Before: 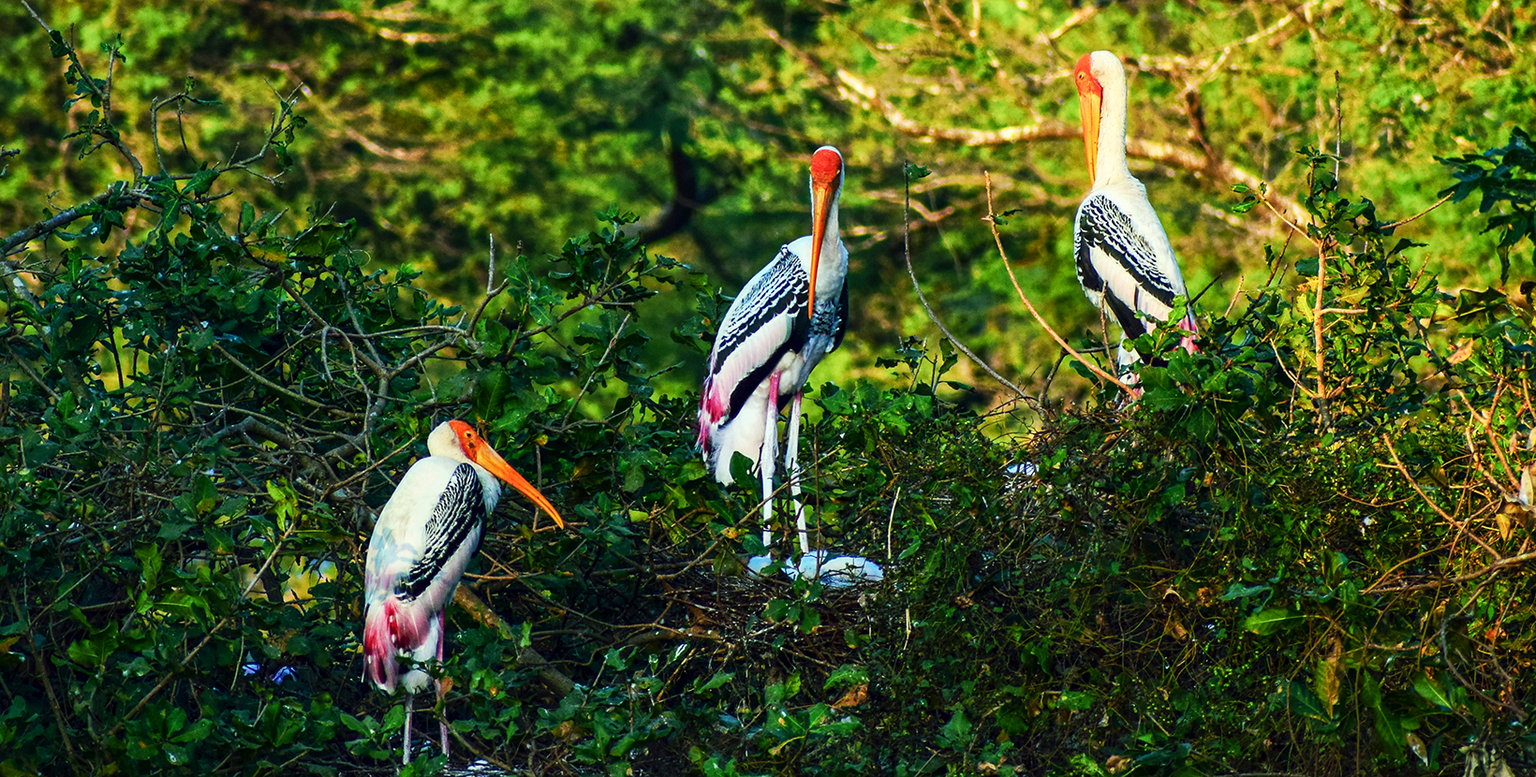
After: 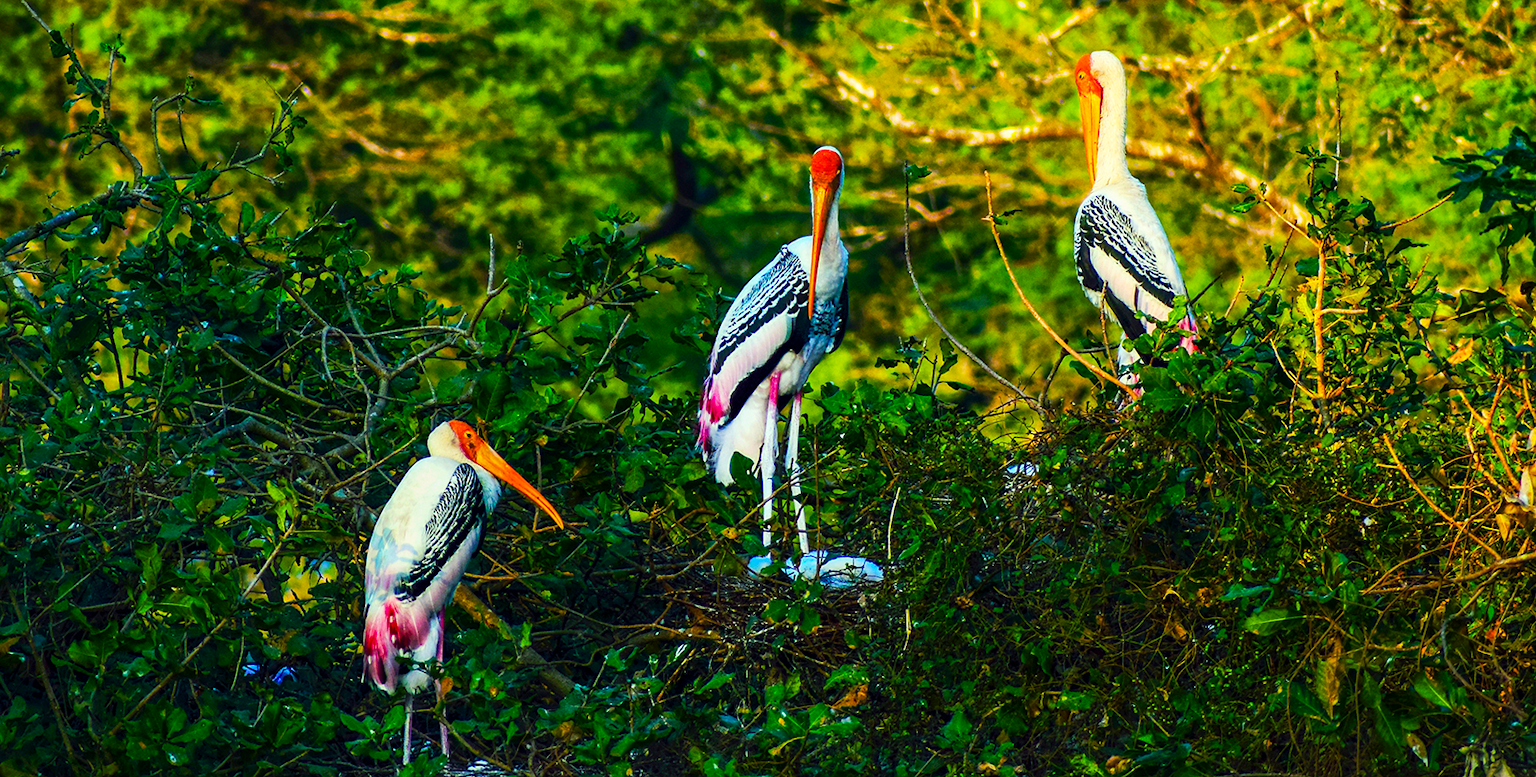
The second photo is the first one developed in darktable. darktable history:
color balance rgb: linear chroma grading › global chroma 15%, perceptual saturation grading › global saturation 30%
